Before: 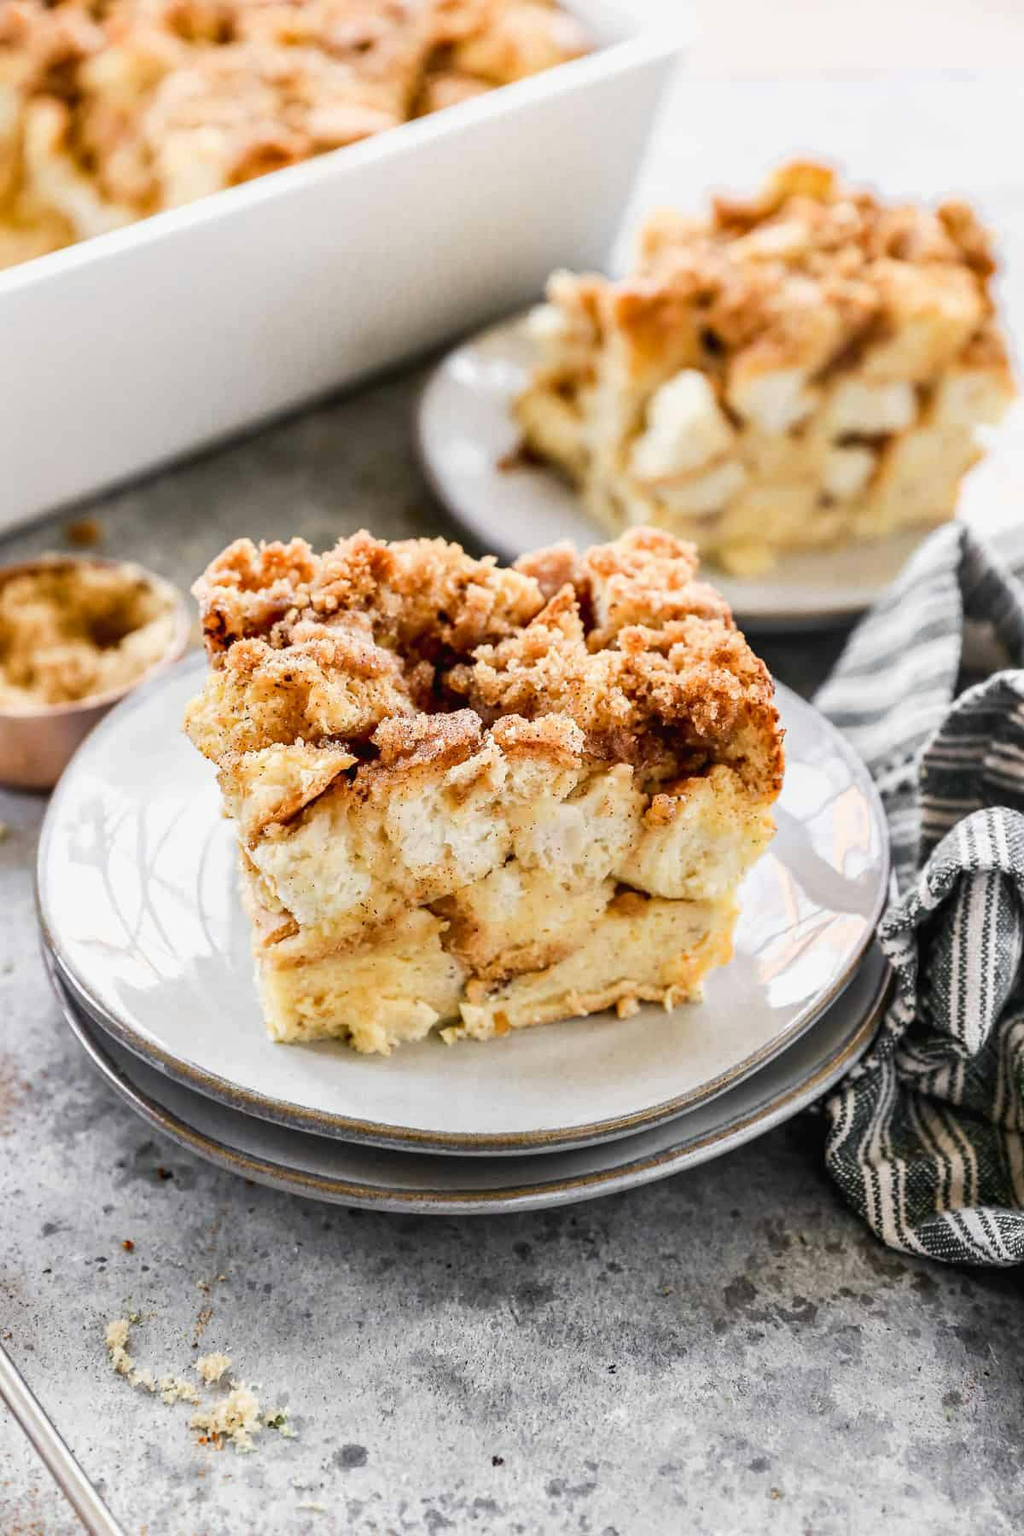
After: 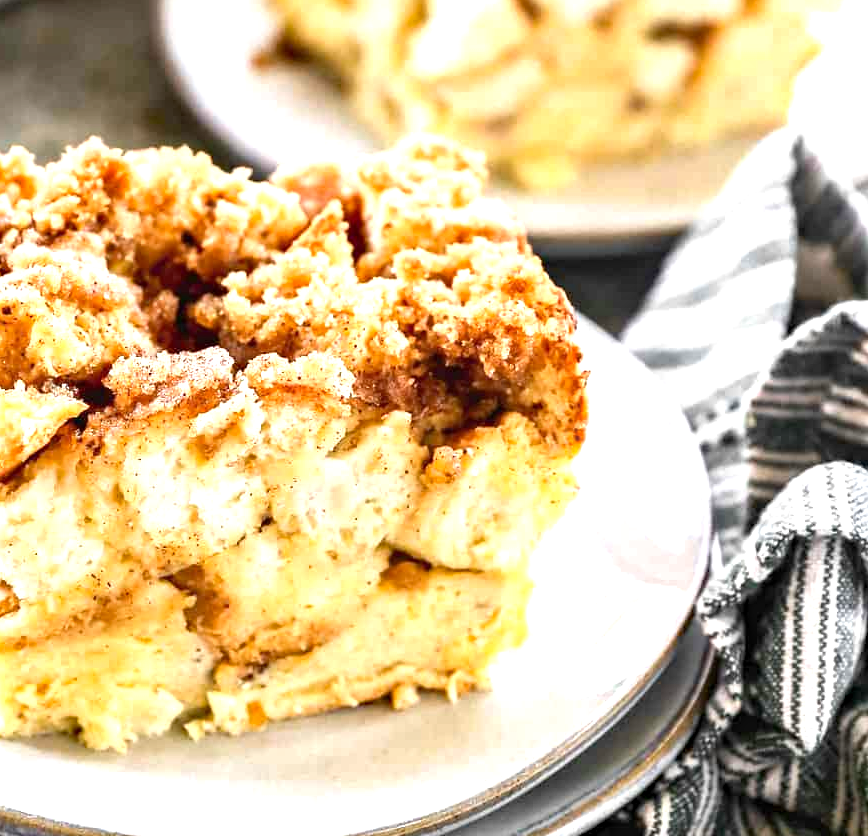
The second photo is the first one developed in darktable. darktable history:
exposure: black level correction 0, exposure 0.947 EV, compensate highlight preservation false
haze removal: adaptive false
crop and rotate: left 27.617%, top 26.914%, bottom 26.599%
